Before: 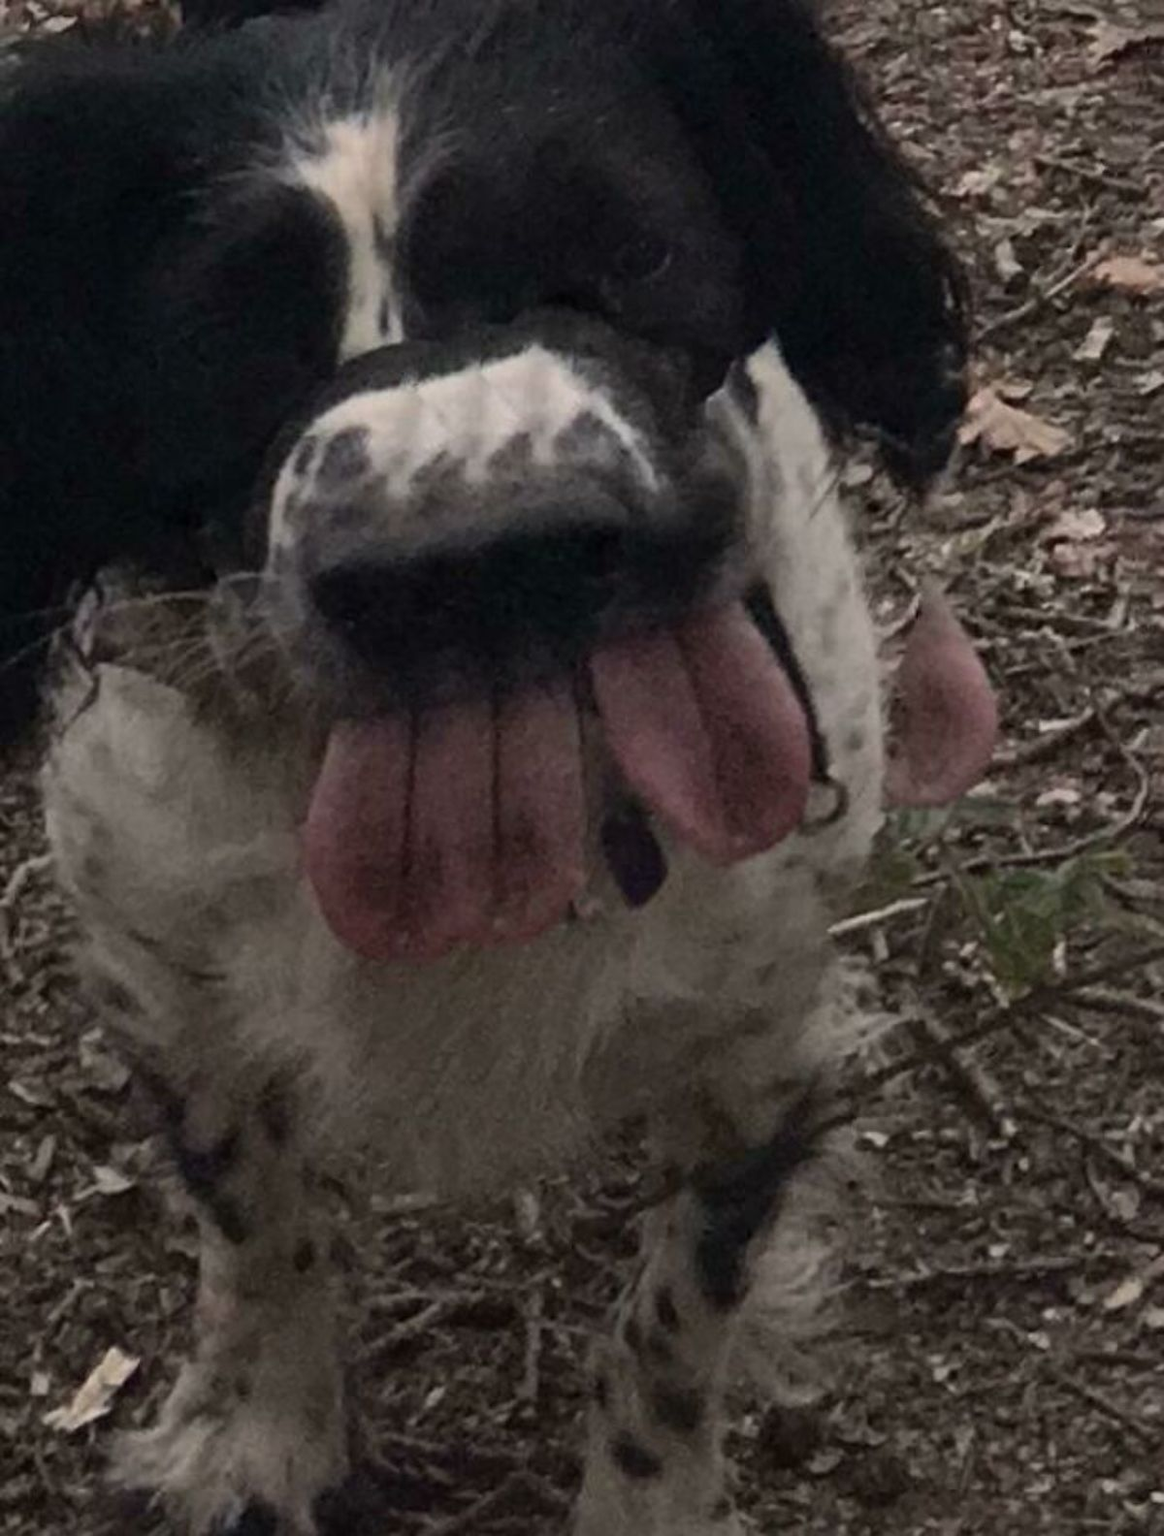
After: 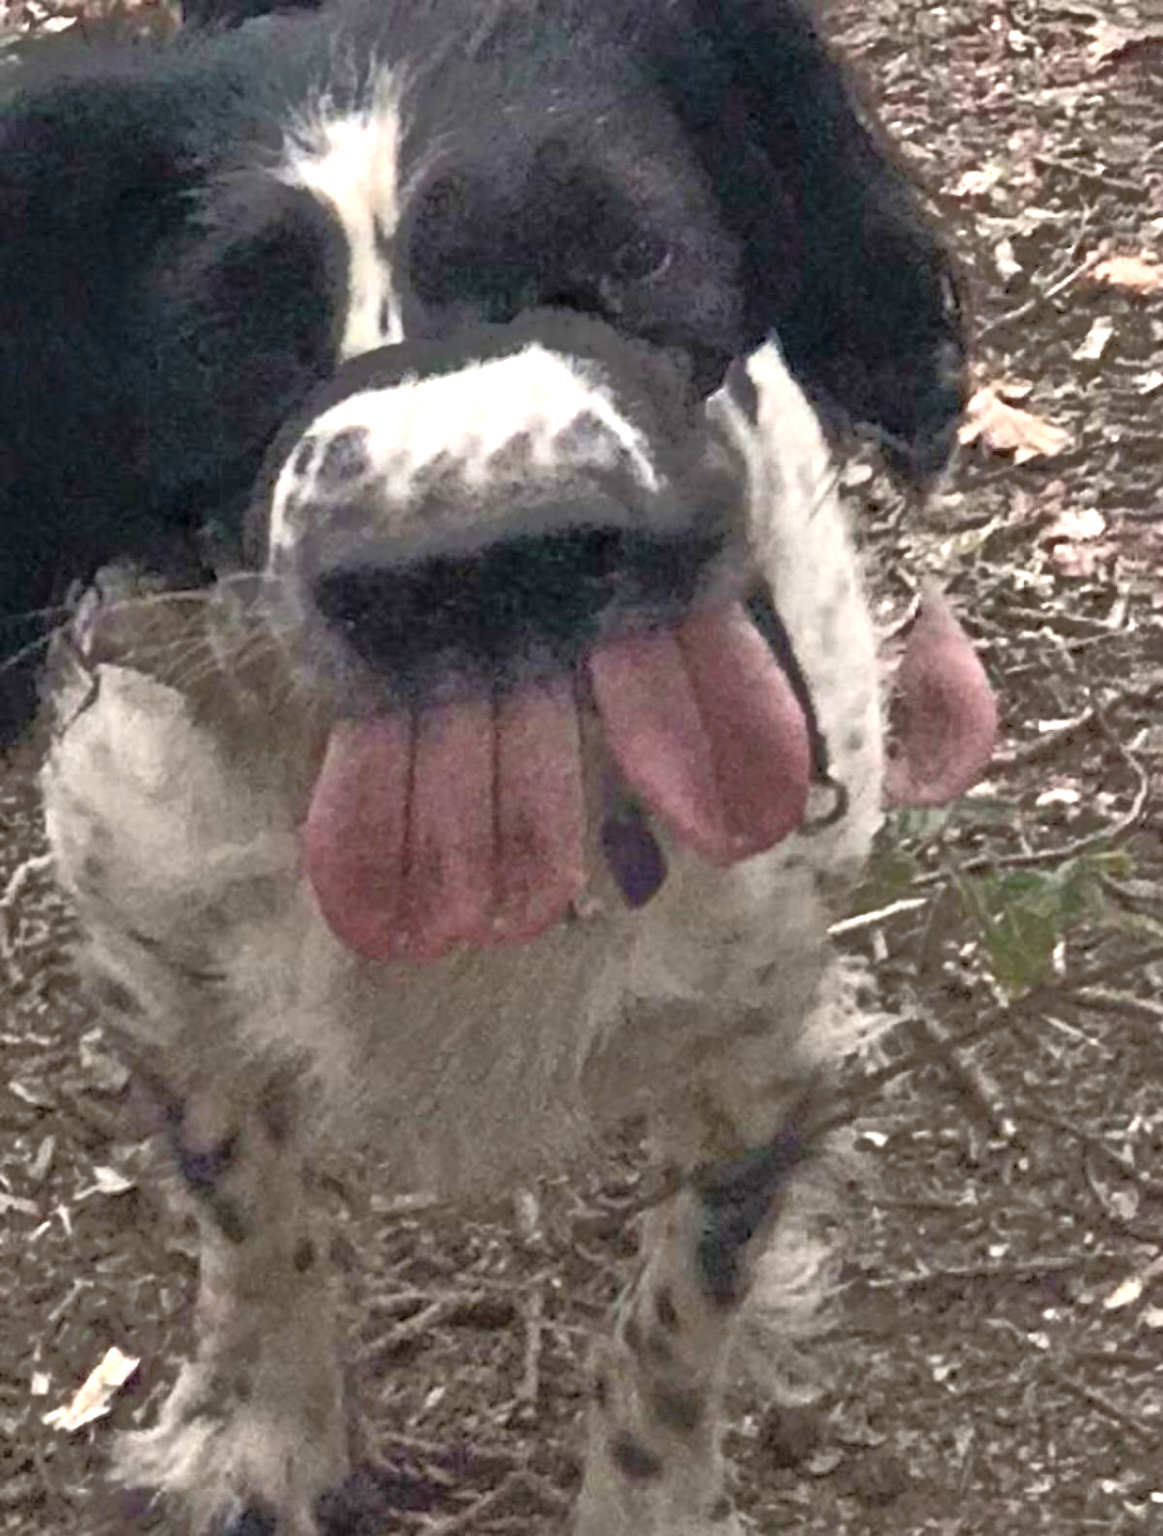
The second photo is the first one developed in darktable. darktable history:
tone equalizer: -8 EV -0.511 EV, -7 EV -0.338 EV, -6 EV -0.087 EV, -5 EV 0.446 EV, -4 EV 0.957 EV, -3 EV 0.818 EV, -2 EV -0.011 EV, -1 EV 0.13 EV, +0 EV -0.006 EV
exposure: black level correction 0, exposure 1.505 EV, compensate highlight preservation false
contrast brightness saturation: contrast 0.05
